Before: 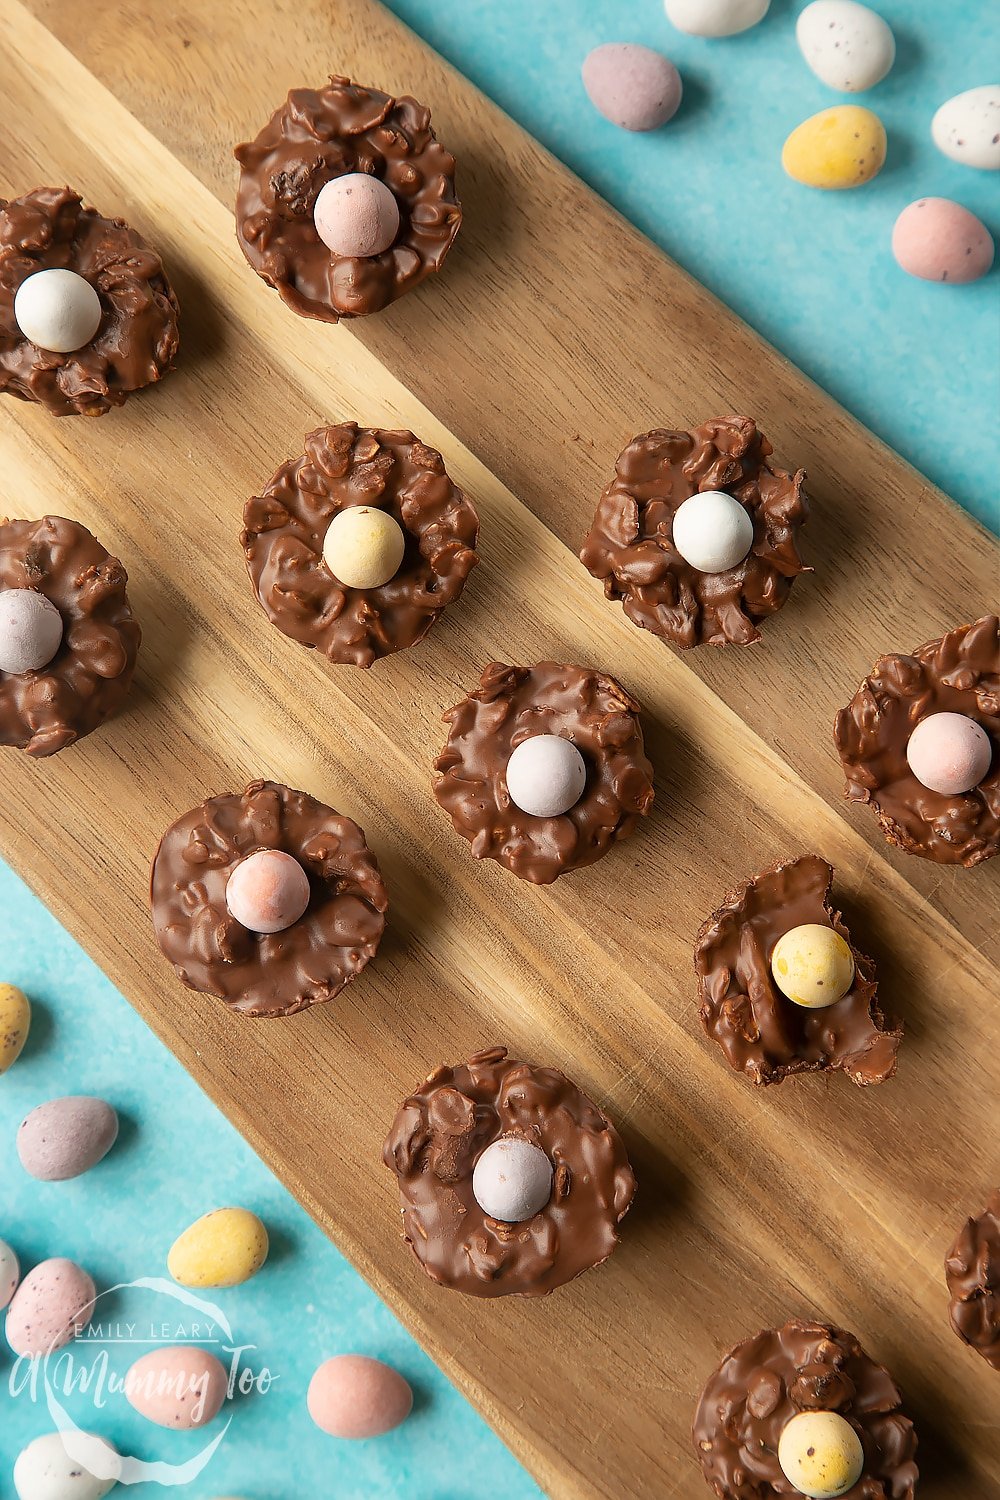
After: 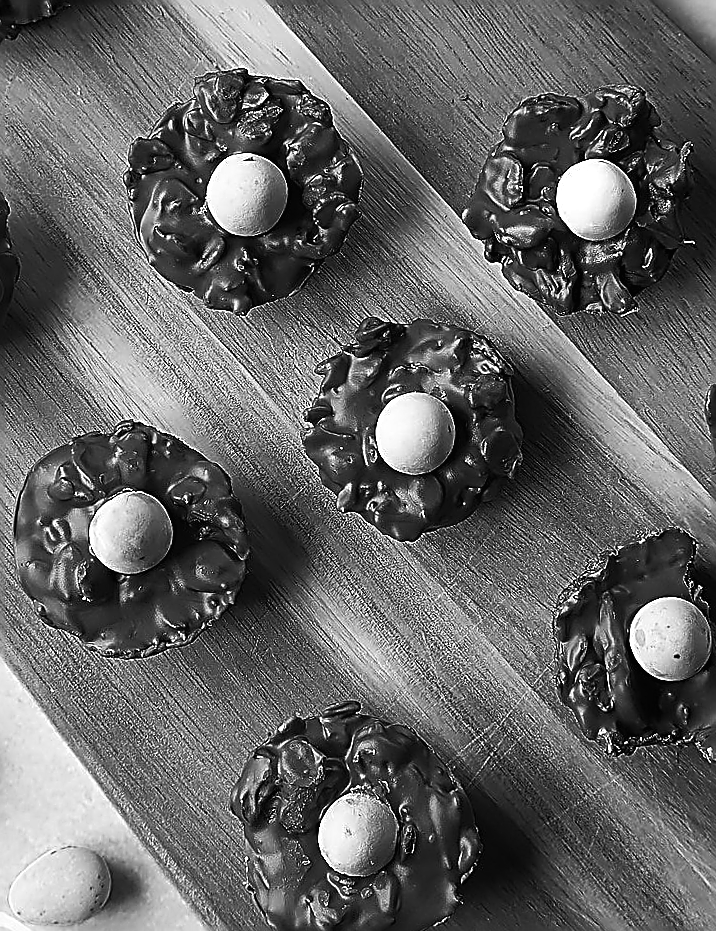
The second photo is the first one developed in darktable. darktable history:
local contrast: mode bilateral grid, contrast 100, coarseness 100, detail 91%, midtone range 0.2
sharpen: amount 2
crop and rotate: angle -3.37°, left 9.79%, top 20.73%, right 12.42%, bottom 11.82%
exposure: exposure -0.021 EV, compensate highlight preservation false
white balance: red 0.766, blue 1.537
monochrome: on, module defaults
color balance rgb: perceptual saturation grading › highlights -31.88%, perceptual saturation grading › mid-tones 5.8%, perceptual saturation grading › shadows 18.12%, perceptual brilliance grading › highlights 3.62%, perceptual brilliance grading › mid-tones -18.12%, perceptual brilliance grading › shadows -41.3%
